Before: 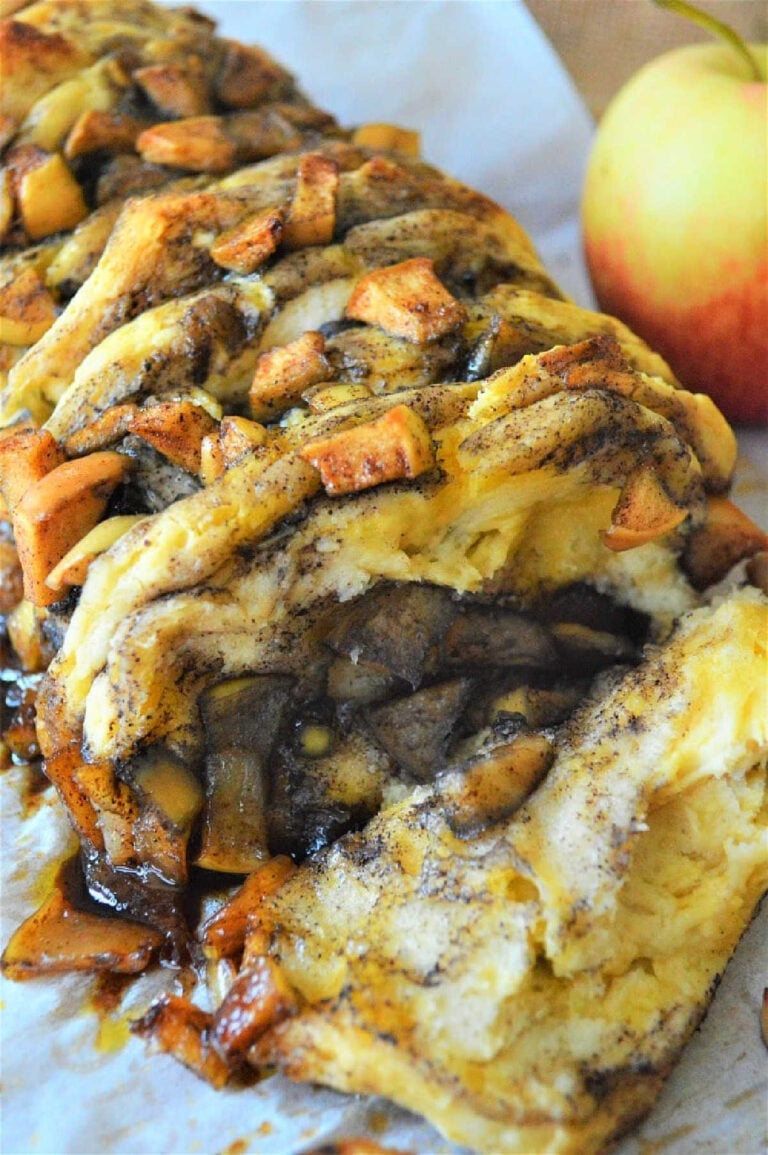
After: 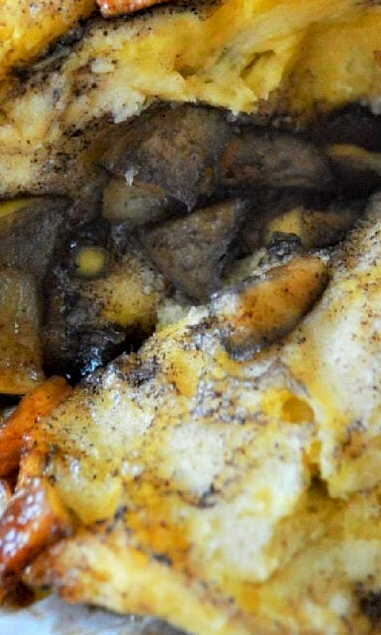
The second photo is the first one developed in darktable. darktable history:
crop: left 29.33%, top 41.481%, right 20.931%, bottom 3.465%
exposure: black level correction 0.005, exposure 0.002 EV, compensate highlight preservation false
